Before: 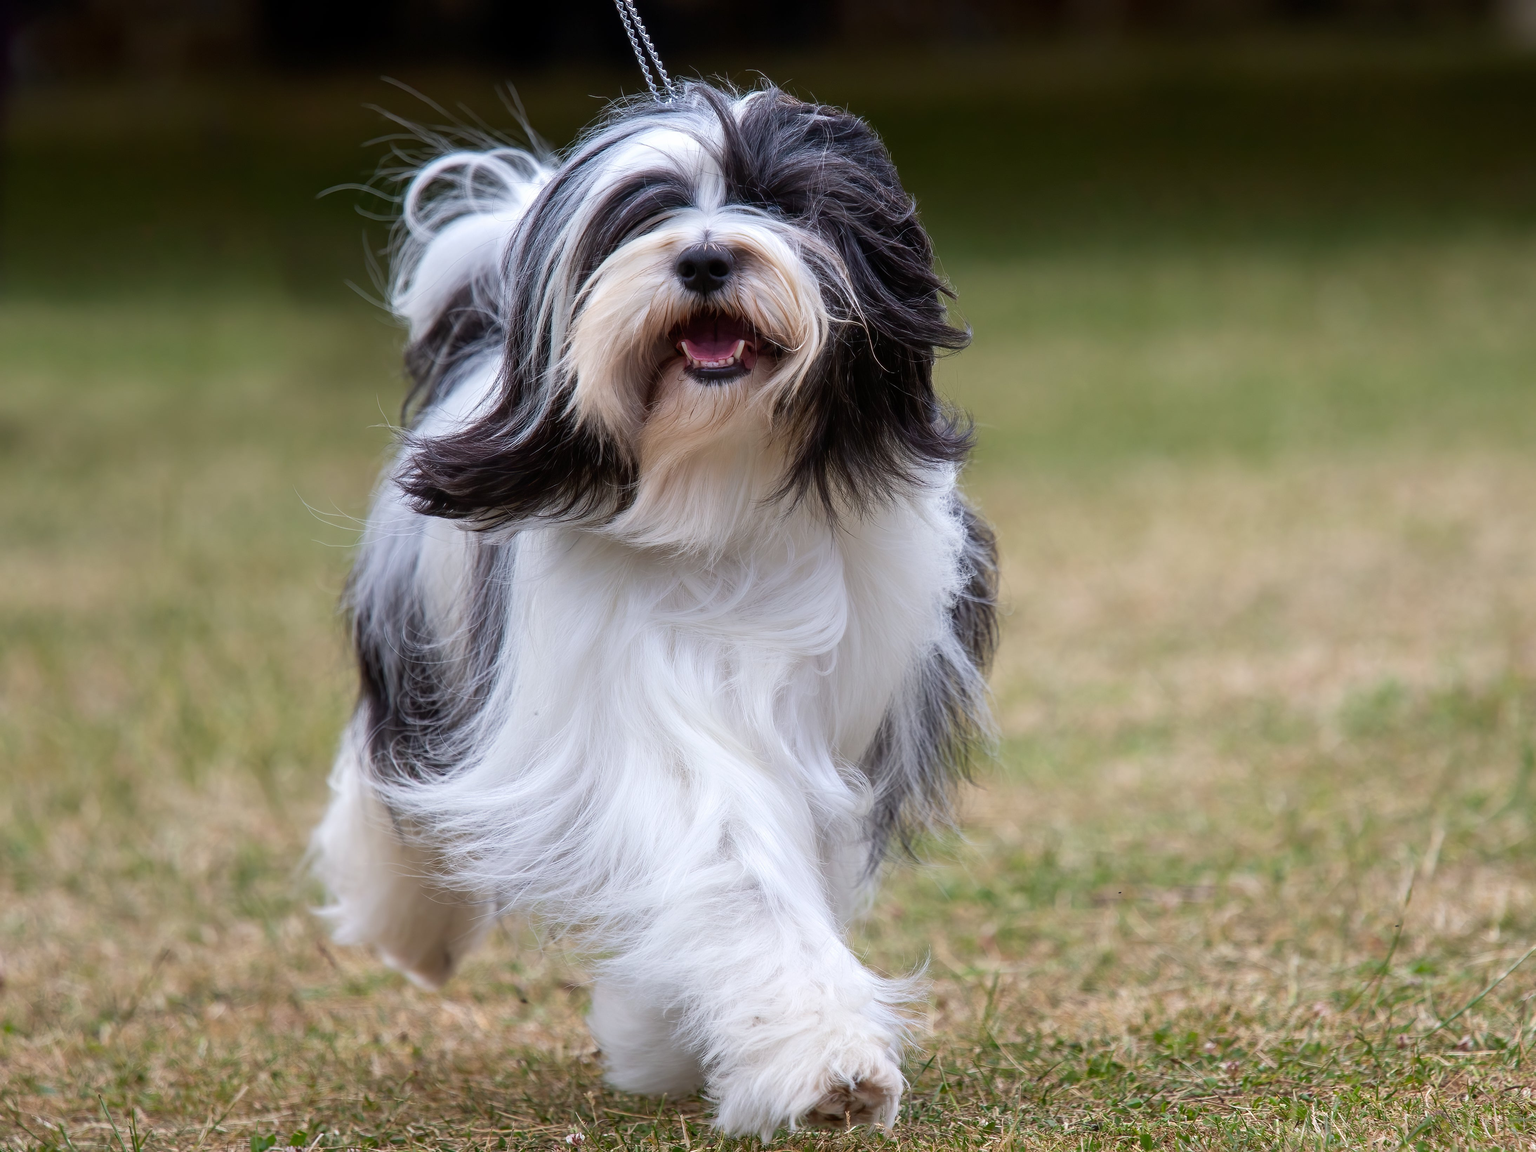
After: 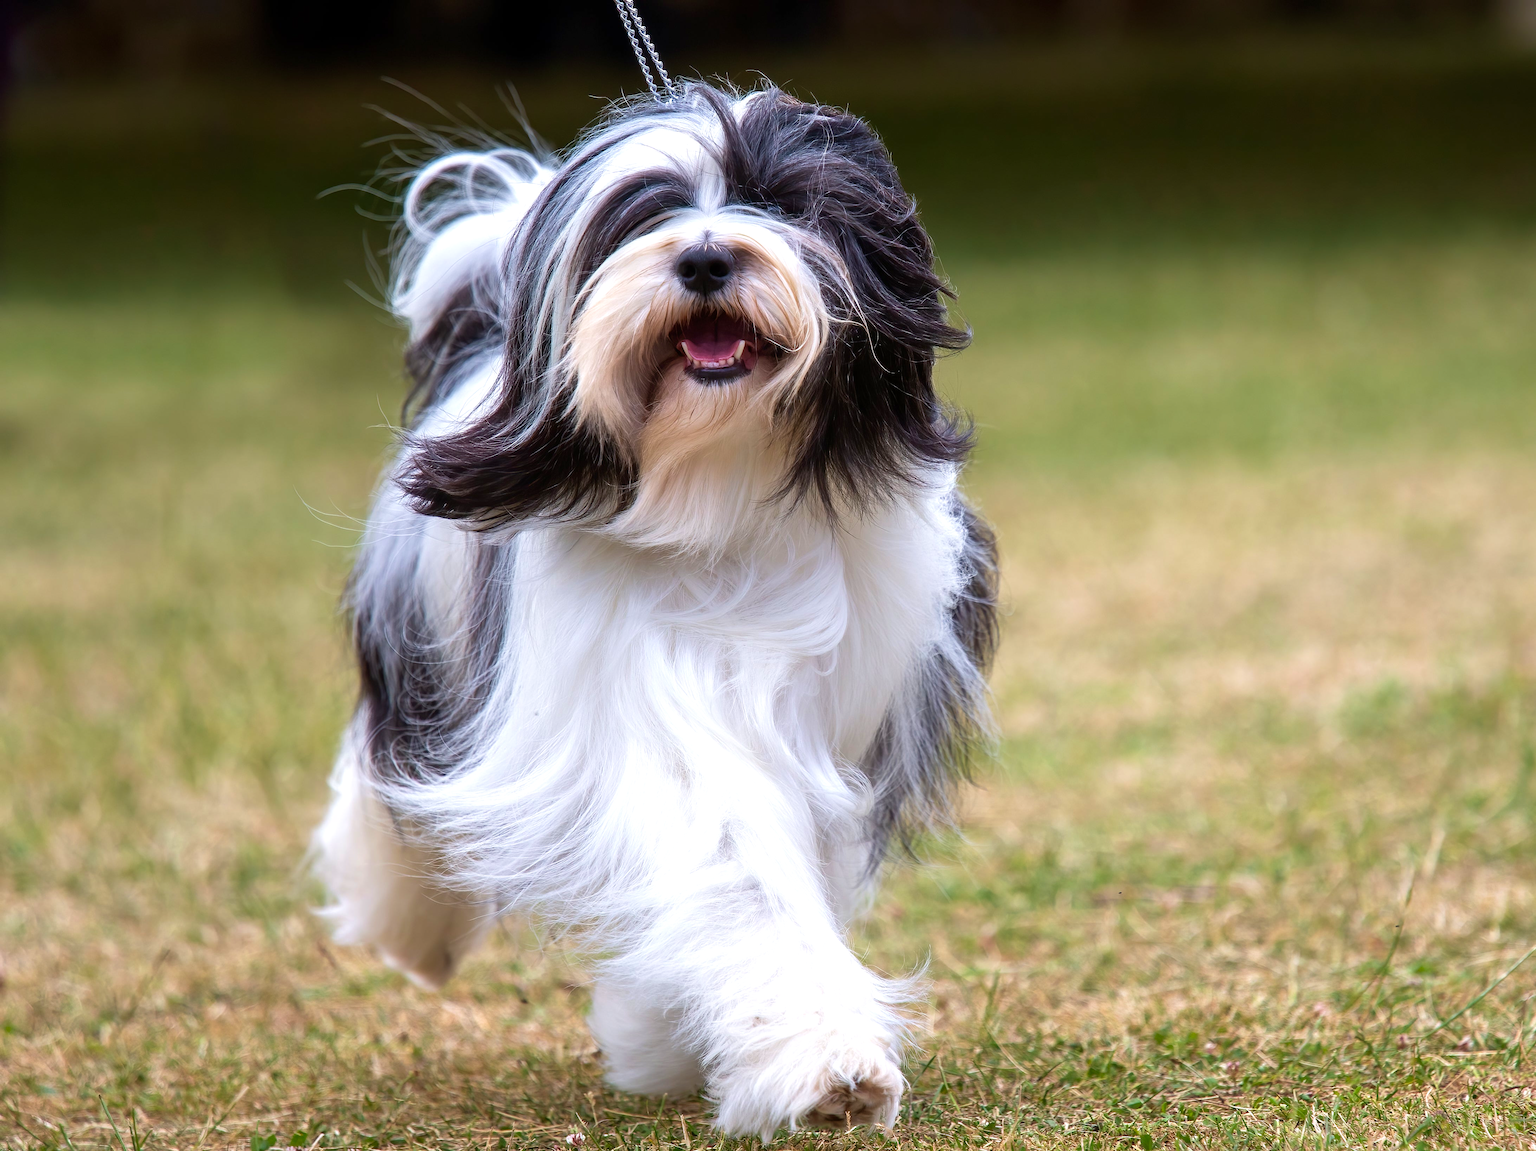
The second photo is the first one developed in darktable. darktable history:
color balance rgb: perceptual saturation grading › global saturation 0.536%, perceptual brilliance grading › global brilliance 10.975%
velvia: on, module defaults
